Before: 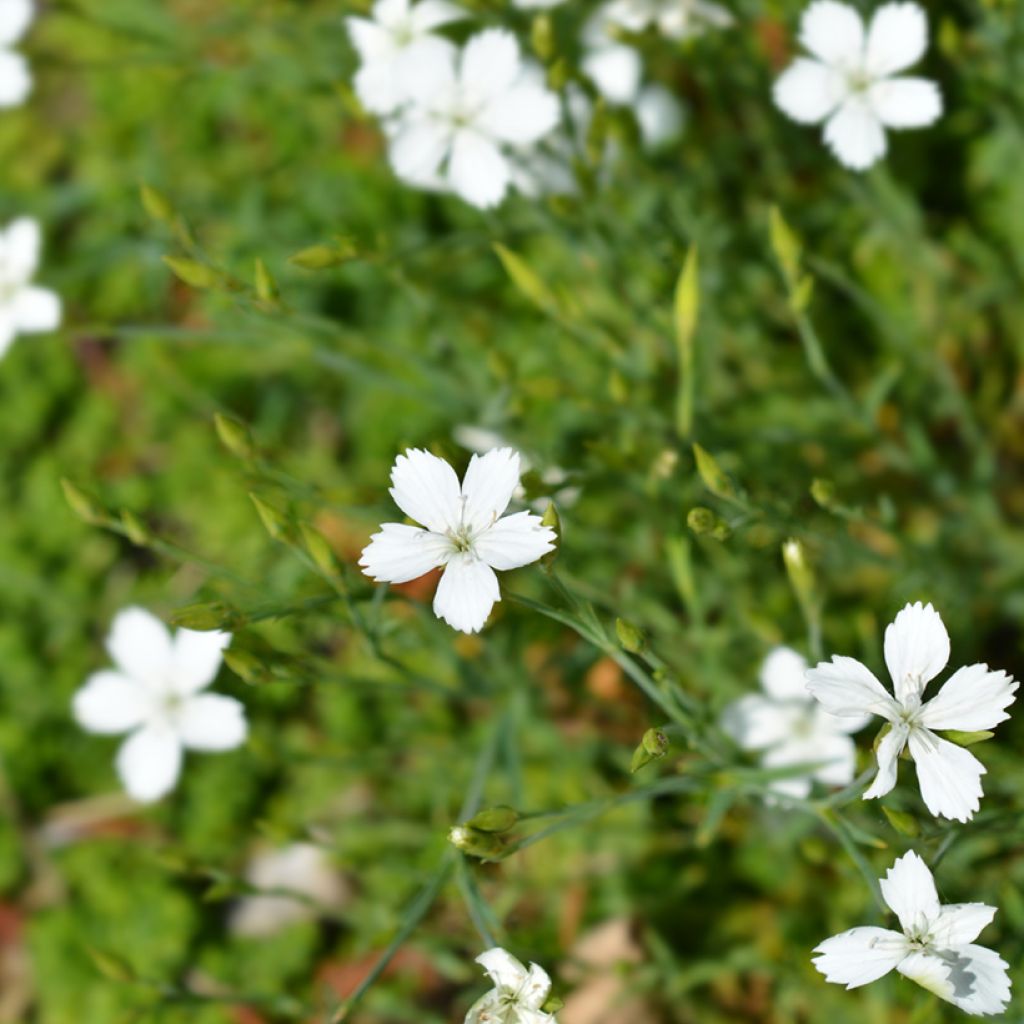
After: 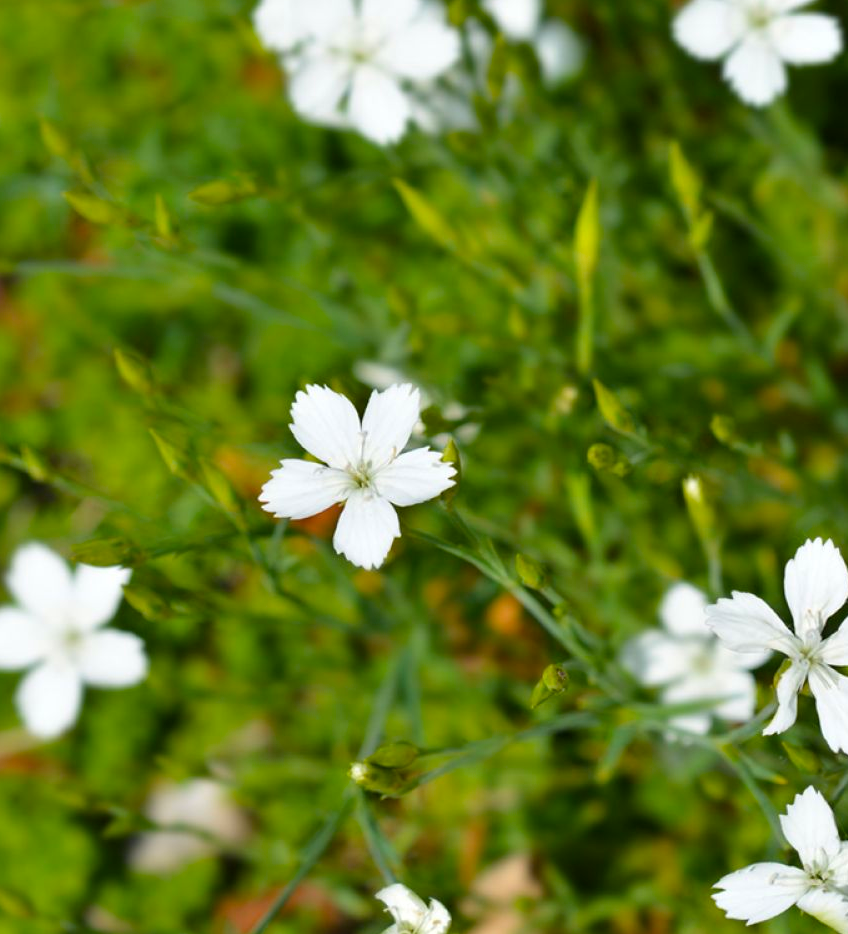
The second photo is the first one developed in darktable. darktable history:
crop: left 9.822%, top 6.253%, right 7.35%, bottom 2.507%
color balance rgb: perceptual saturation grading › global saturation 24.957%
